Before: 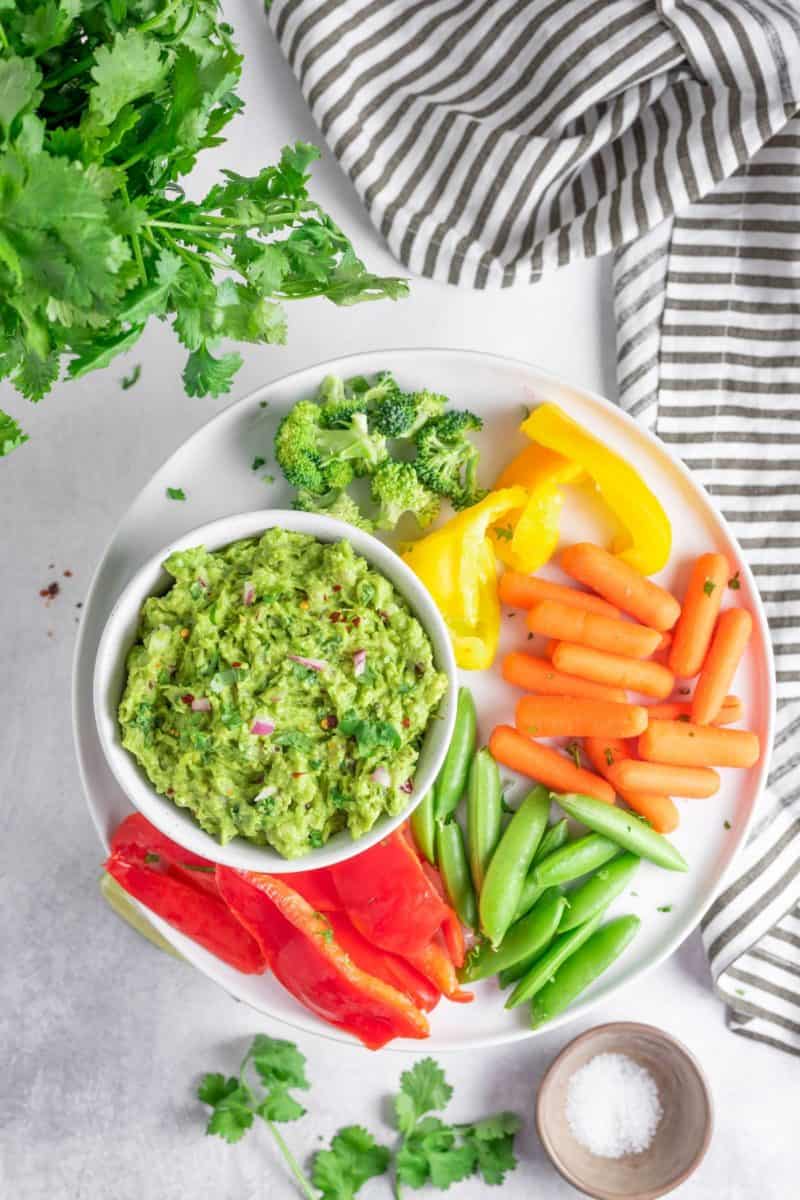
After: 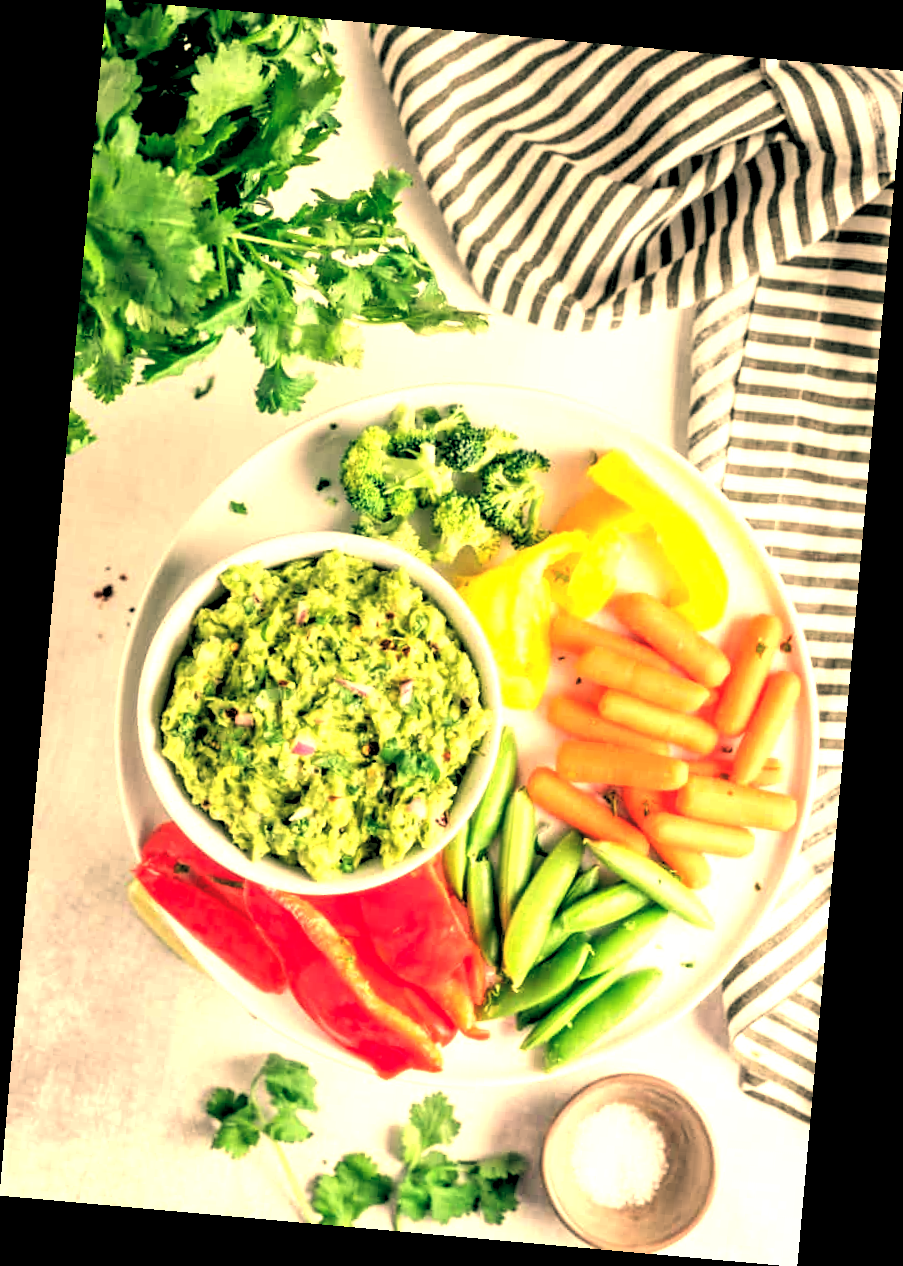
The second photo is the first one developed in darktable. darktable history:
rotate and perspective: rotation 5.12°, automatic cropping off
tone equalizer: -8 EV -0.75 EV, -7 EV -0.7 EV, -6 EV -0.6 EV, -5 EV -0.4 EV, -3 EV 0.4 EV, -2 EV 0.6 EV, -1 EV 0.7 EV, +0 EV 0.75 EV, edges refinement/feathering 500, mask exposure compensation -1.57 EV, preserve details no
white balance: red 1.138, green 0.996, blue 0.812
rgb levels: levels [[0.034, 0.472, 0.904], [0, 0.5, 1], [0, 0.5, 1]]
exposure: compensate highlight preservation false
color balance: lift [1.005, 0.99, 1.007, 1.01], gamma [1, 0.979, 1.011, 1.021], gain [0.923, 1.098, 1.025, 0.902], input saturation 90.45%, contrast 7.73%, output saturation 105.91%
